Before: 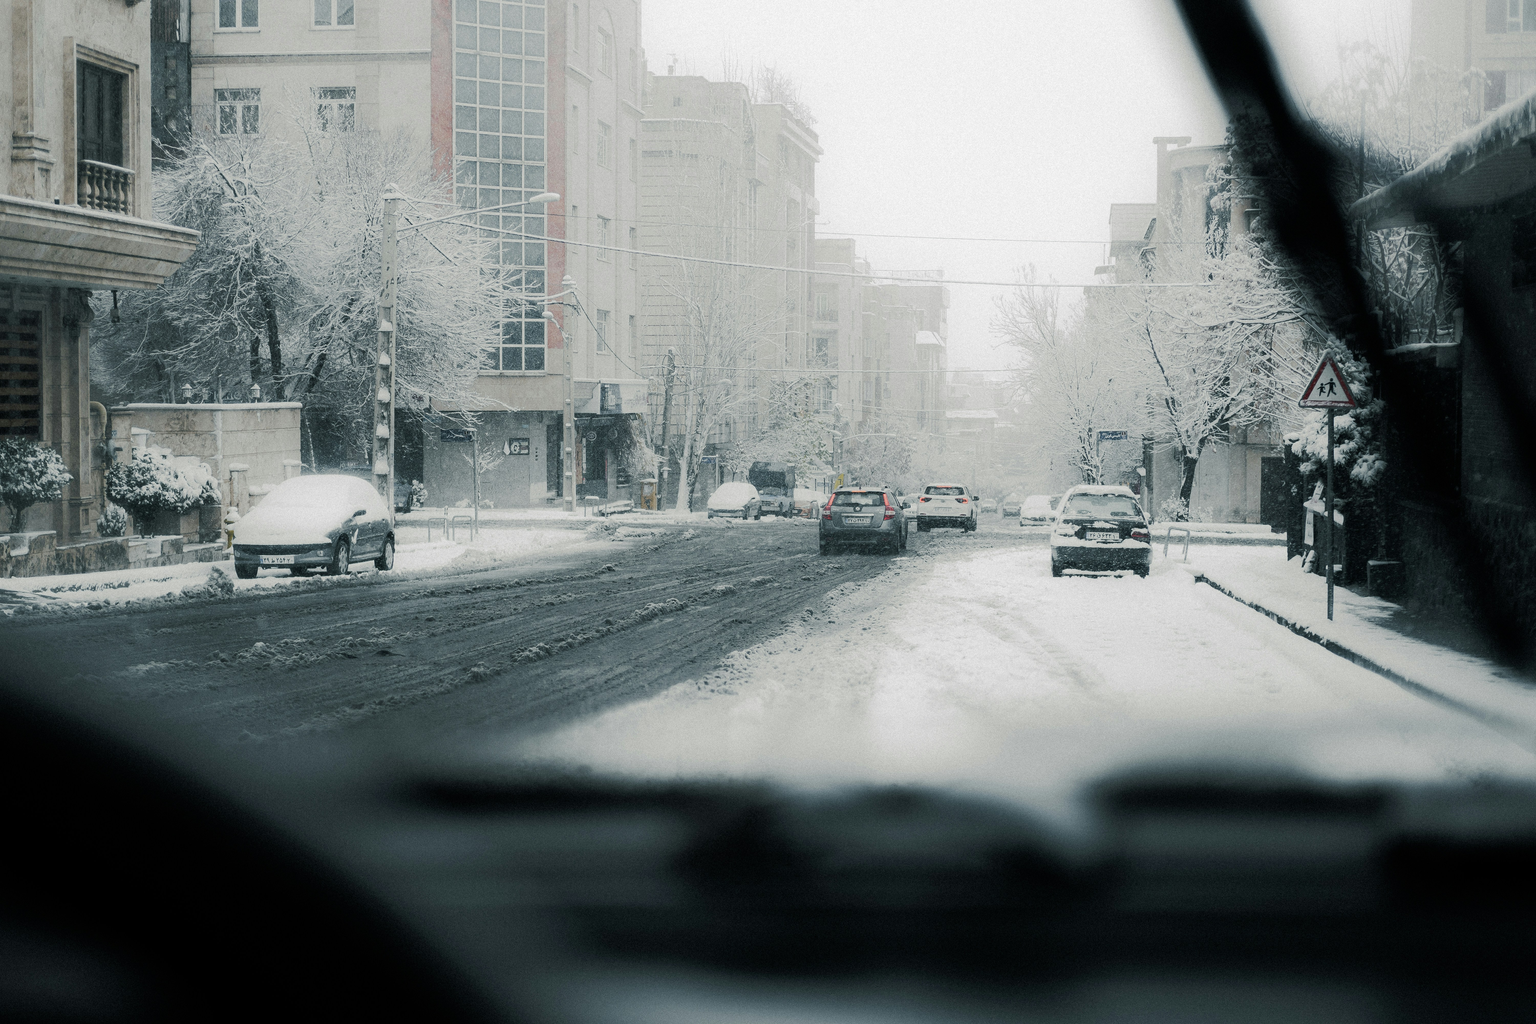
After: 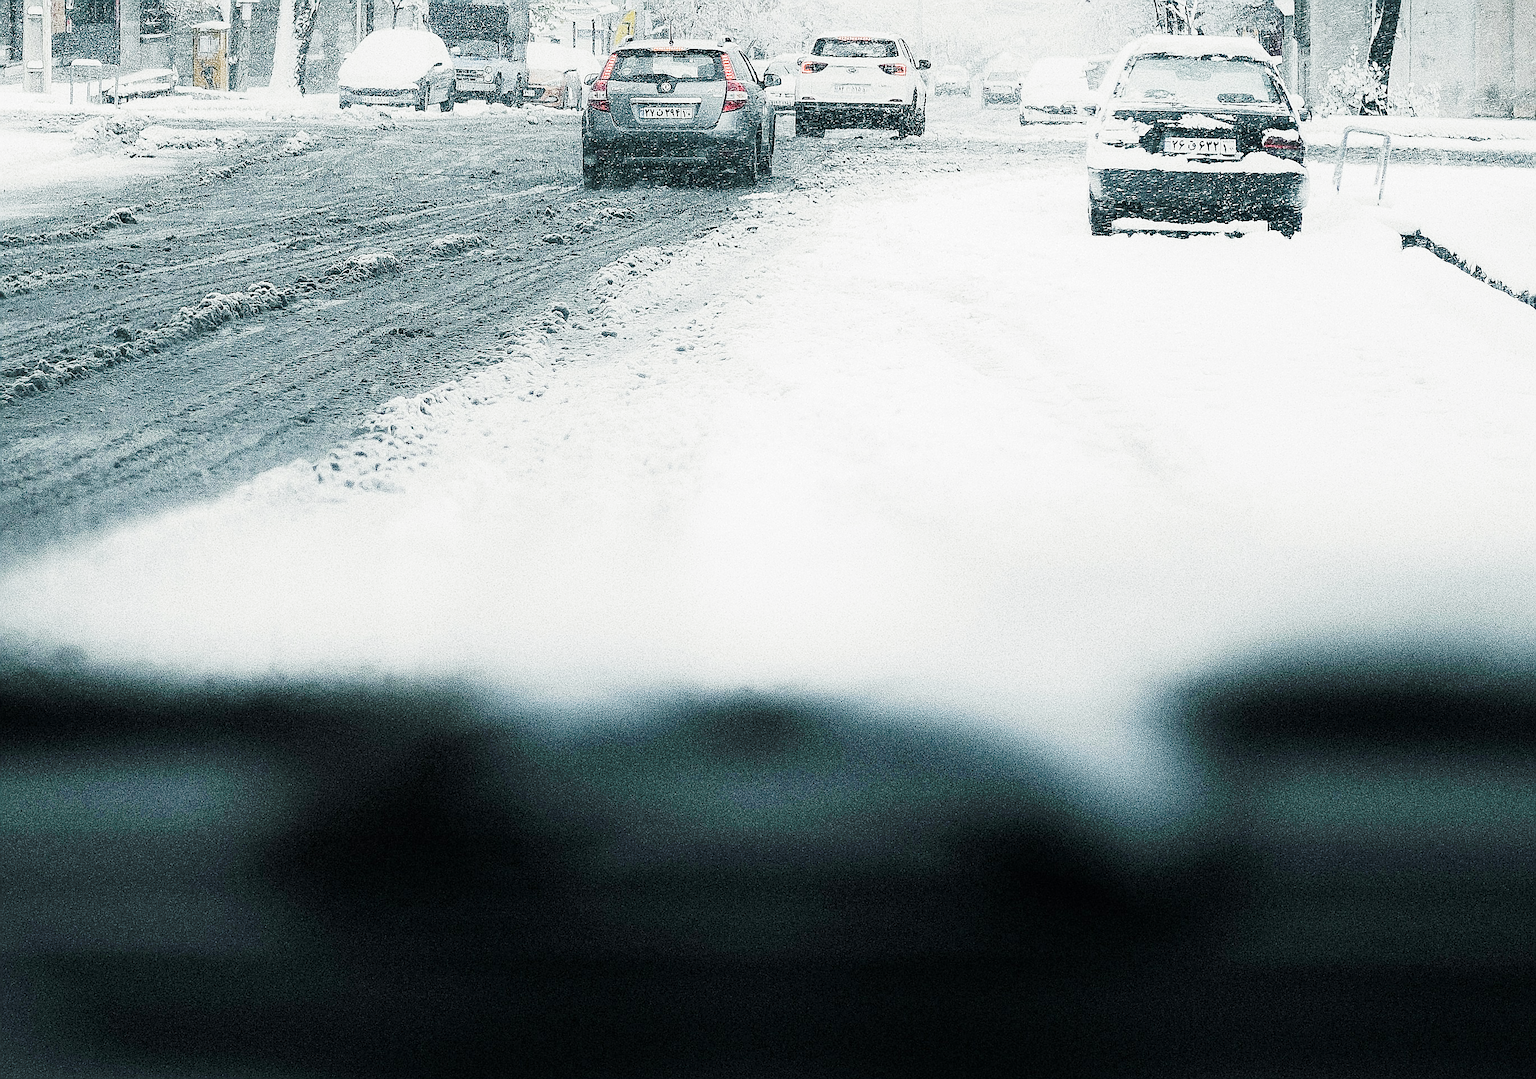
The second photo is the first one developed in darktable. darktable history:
tone curve: curves: ch0 [(0, 0) (0.003, 0.003) (0.011, 0.013) (0.025, 0.028) (0.044, 0.05) (0.069, 0.079) (0.1, 0.113) (0.136, 0.154) (0.177, 0.201) (0.224, 0.268) (0.277, 0.38) (0.335, 0.486) (0.399, 0.588) (0.468, 0.688) (0.543, 0.787) (0.623, 0.854) (0.709, 0.916) (0.801, 0.957) (0.898, 0.978) (1, 1)], preserve colors none
sharpen: radius 1.4, amount 1.25, threshold 0.7
crop: left 35.976%, top 45.819%, right 18.162%, bottom 5.807%
